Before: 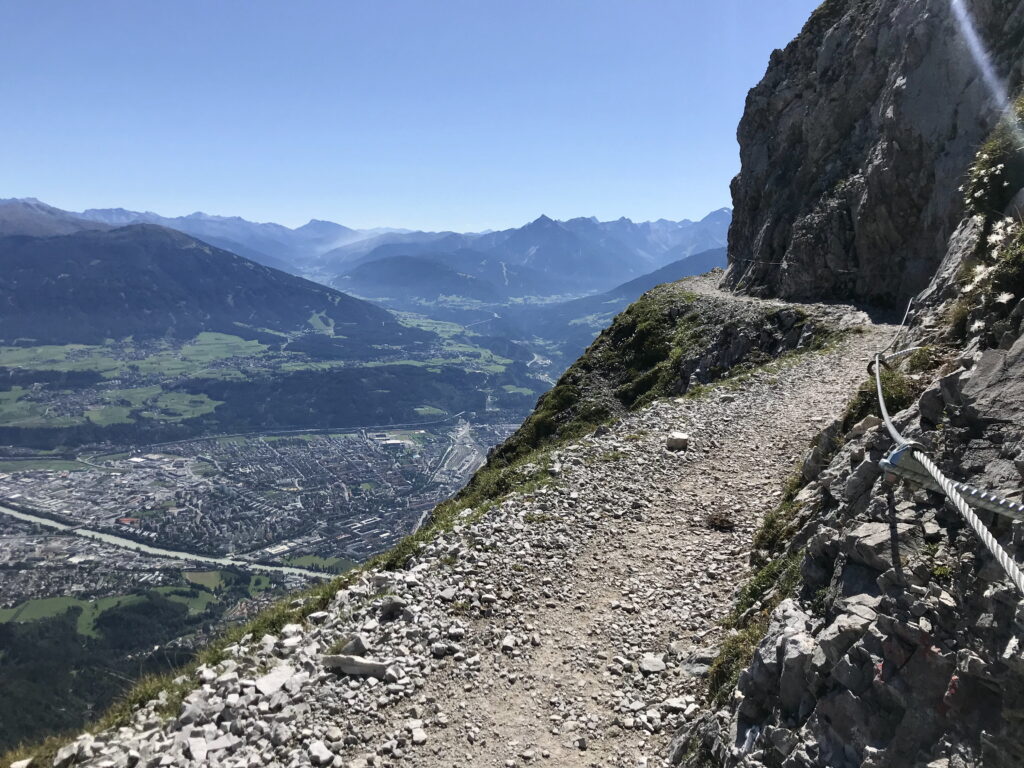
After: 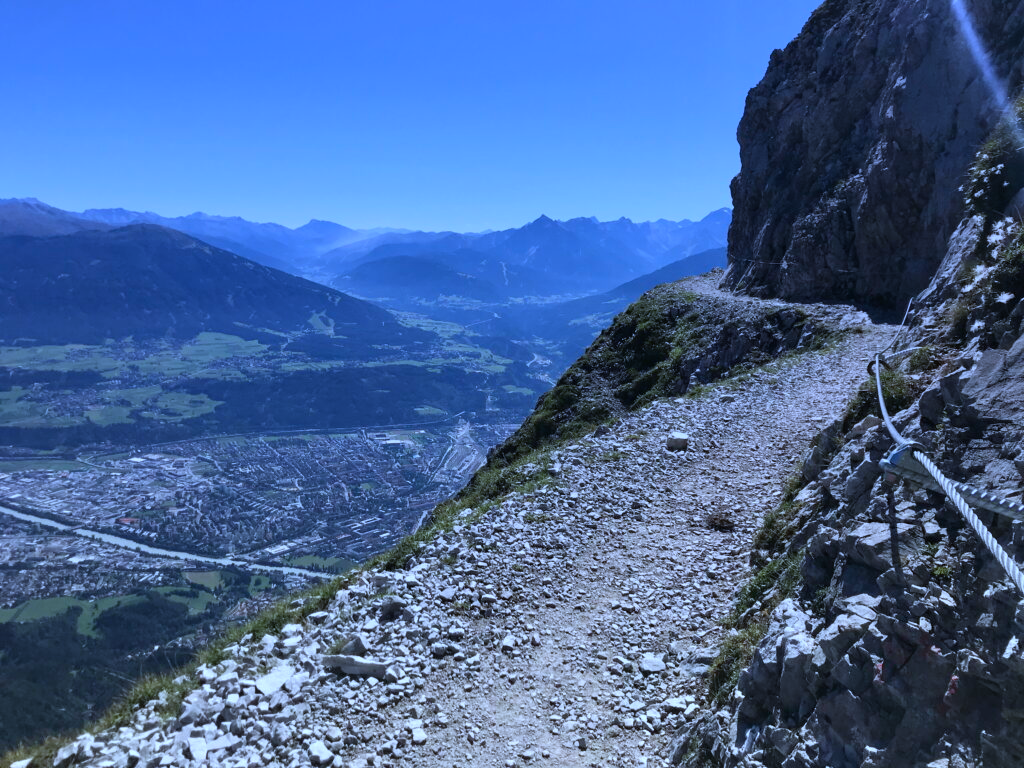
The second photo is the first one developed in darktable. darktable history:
graduated density: hue 238.83°, saturation 50%
white balance: red 0.871, blue 1.249
